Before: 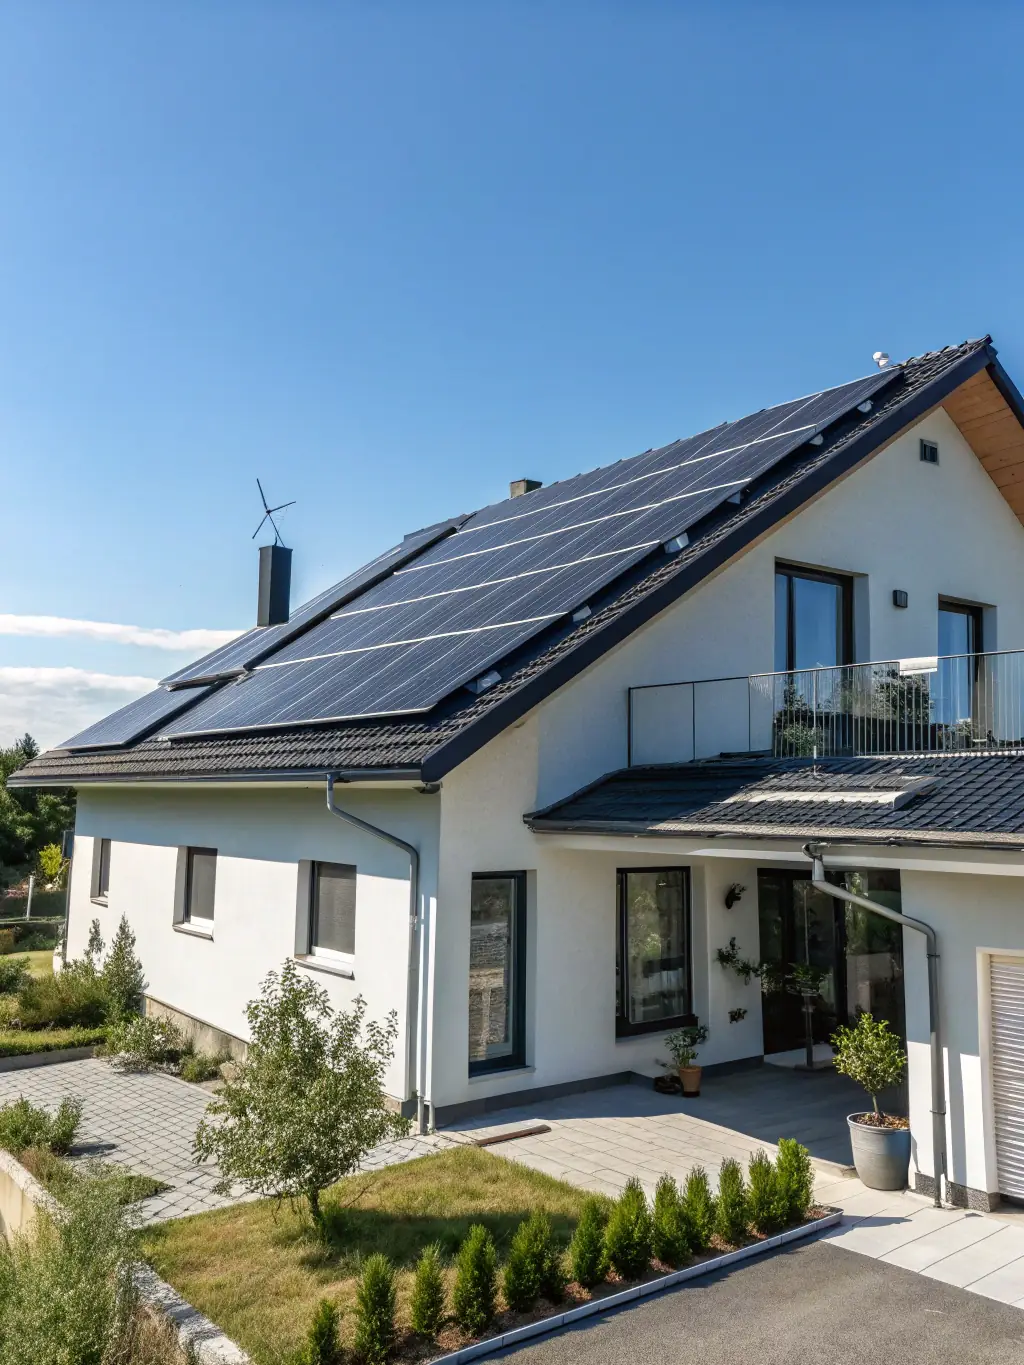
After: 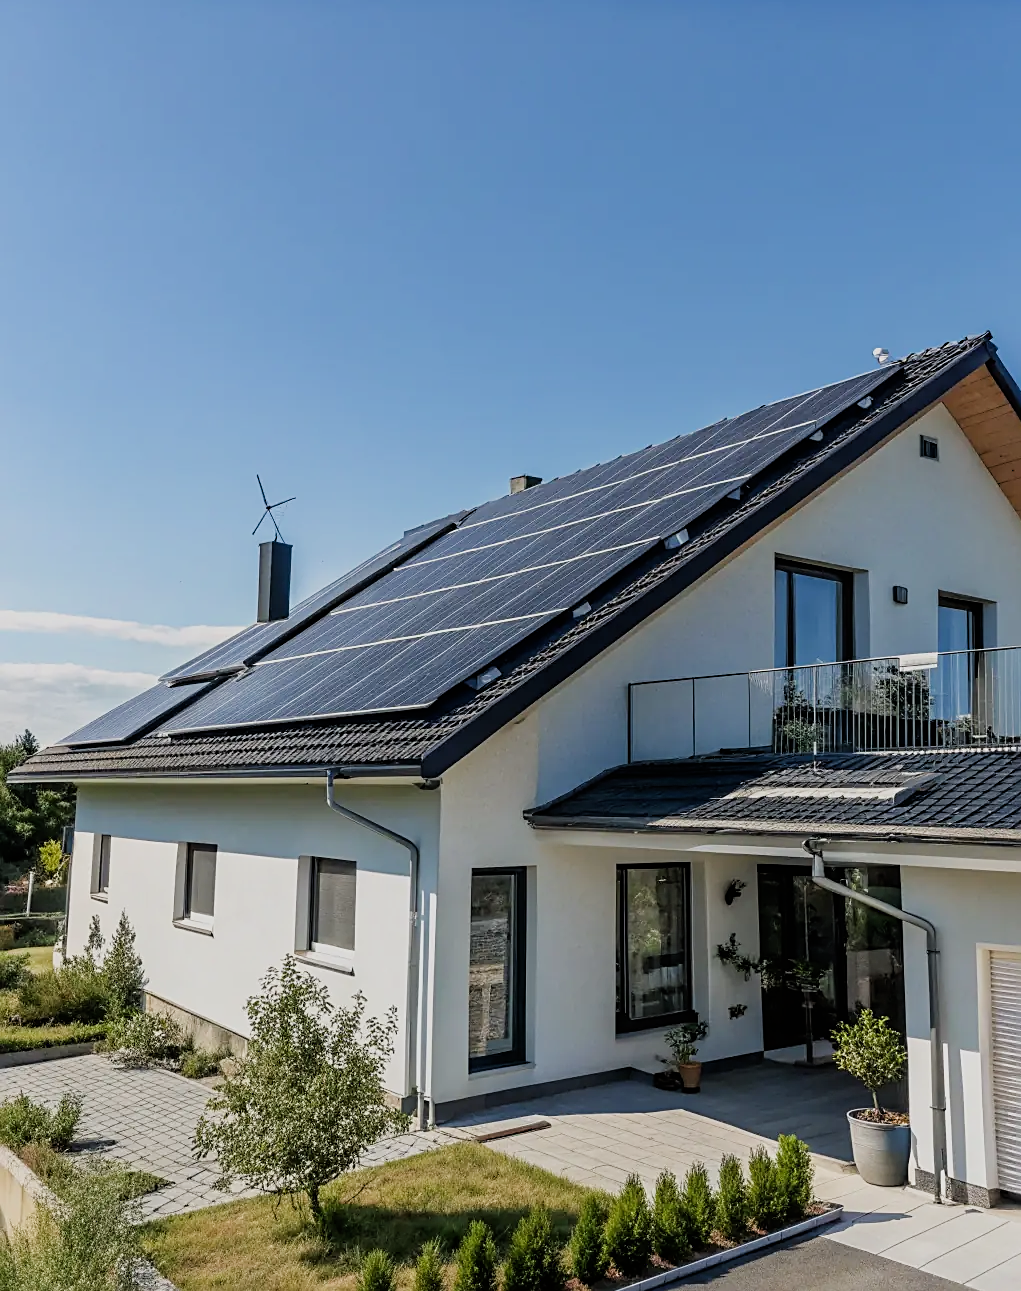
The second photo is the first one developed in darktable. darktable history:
sharpen: on, module defaults
crop: top 0.359%, right 0.264%, bottom 5.049%
filmic rgb: black relative exposure -7.96 EV, white relative exposure 4.04 EV, hardness 4.1
